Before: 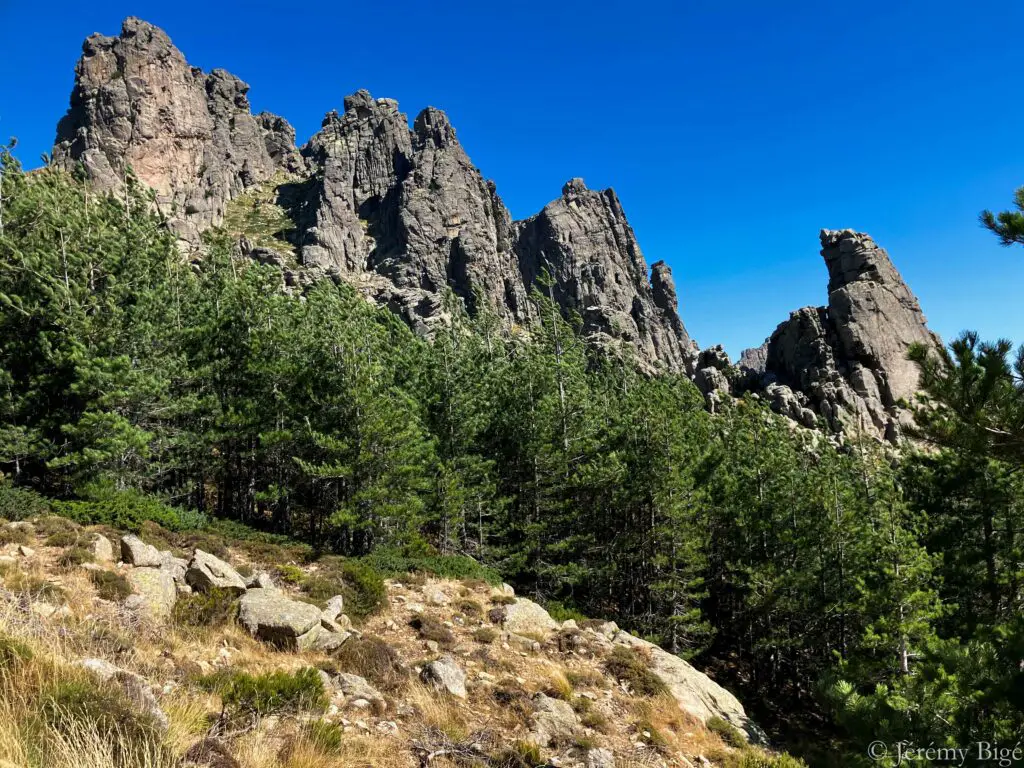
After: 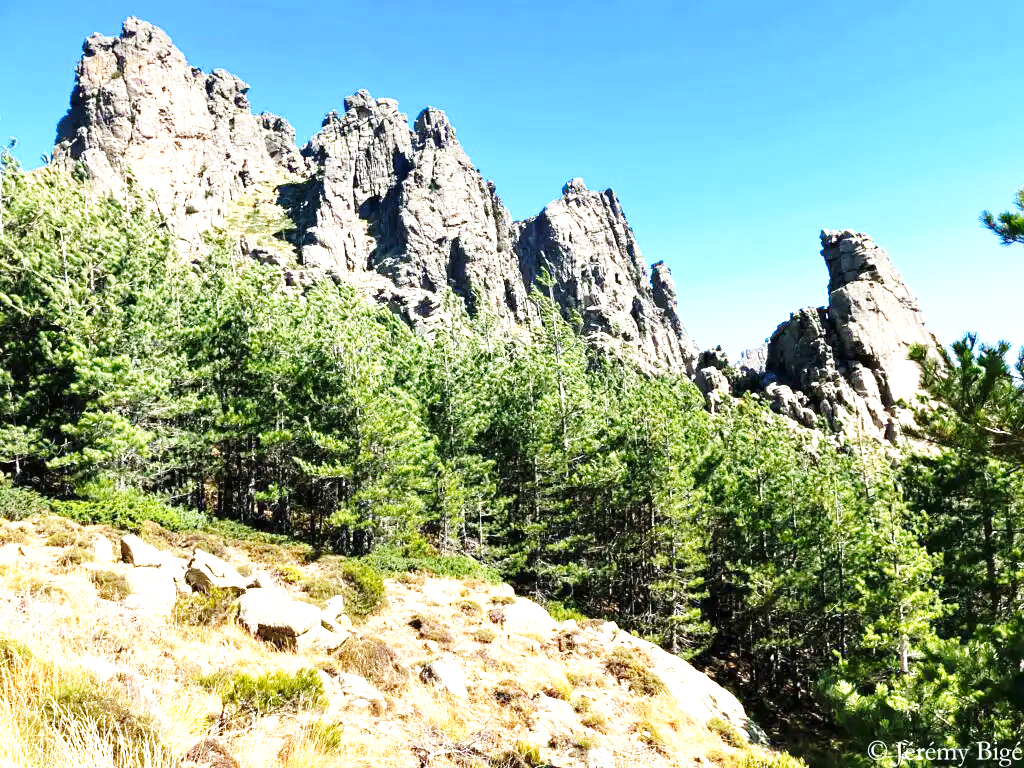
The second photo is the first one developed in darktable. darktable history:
base curve: curves: ch0 [(0, 0) (0.028, 0.03) (0.121, 0.232) (0.46, 0.748) (0.859, 0.968) (1, 1)], preserve colors none
exposure: black level correction 0, exposure 1.462 EV, compensate exposure bias true, compensate highlight preservation false
